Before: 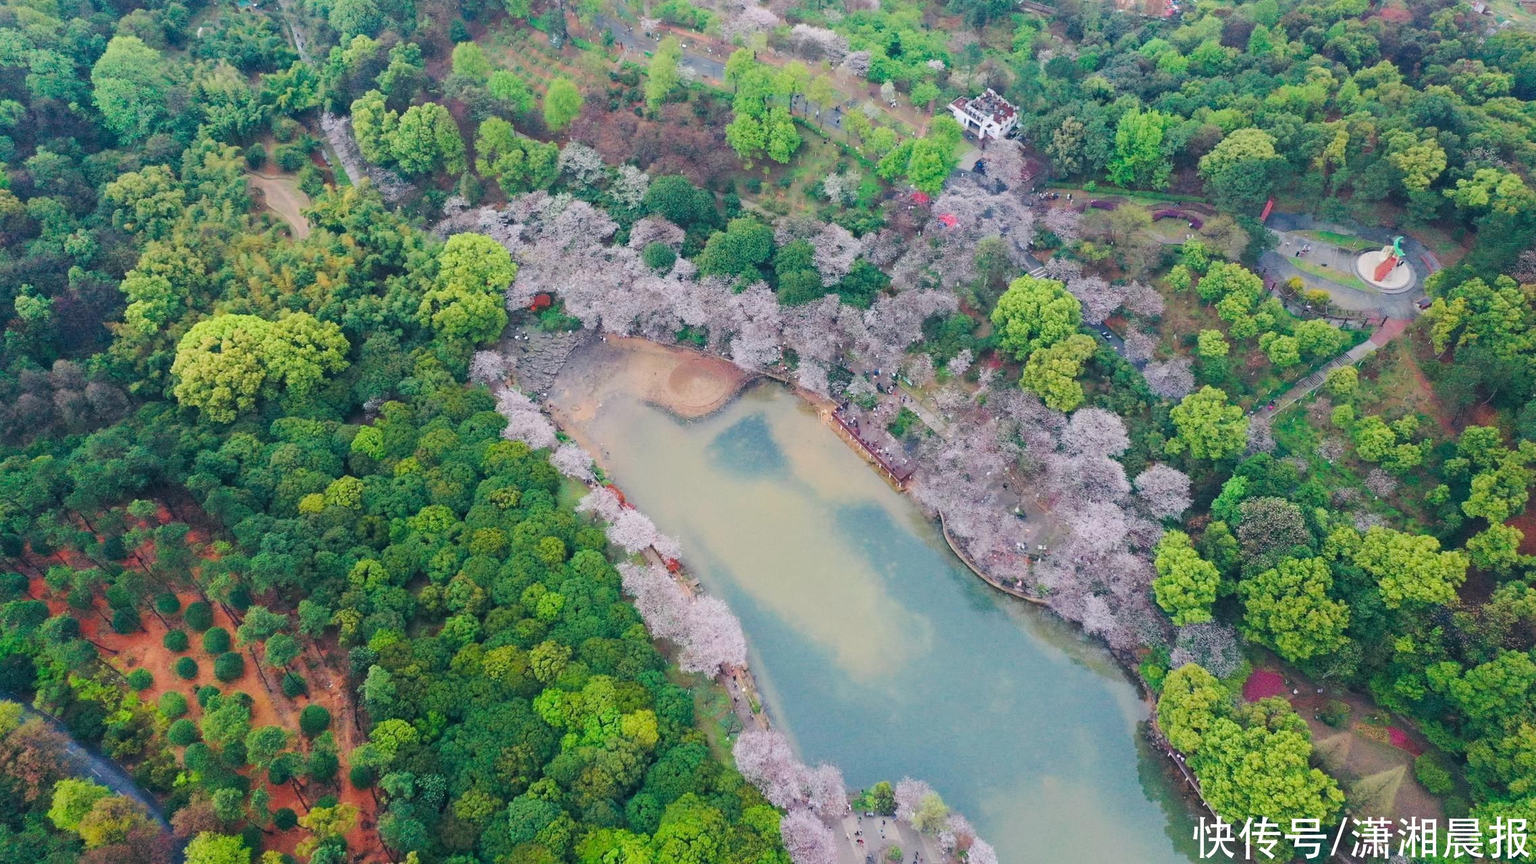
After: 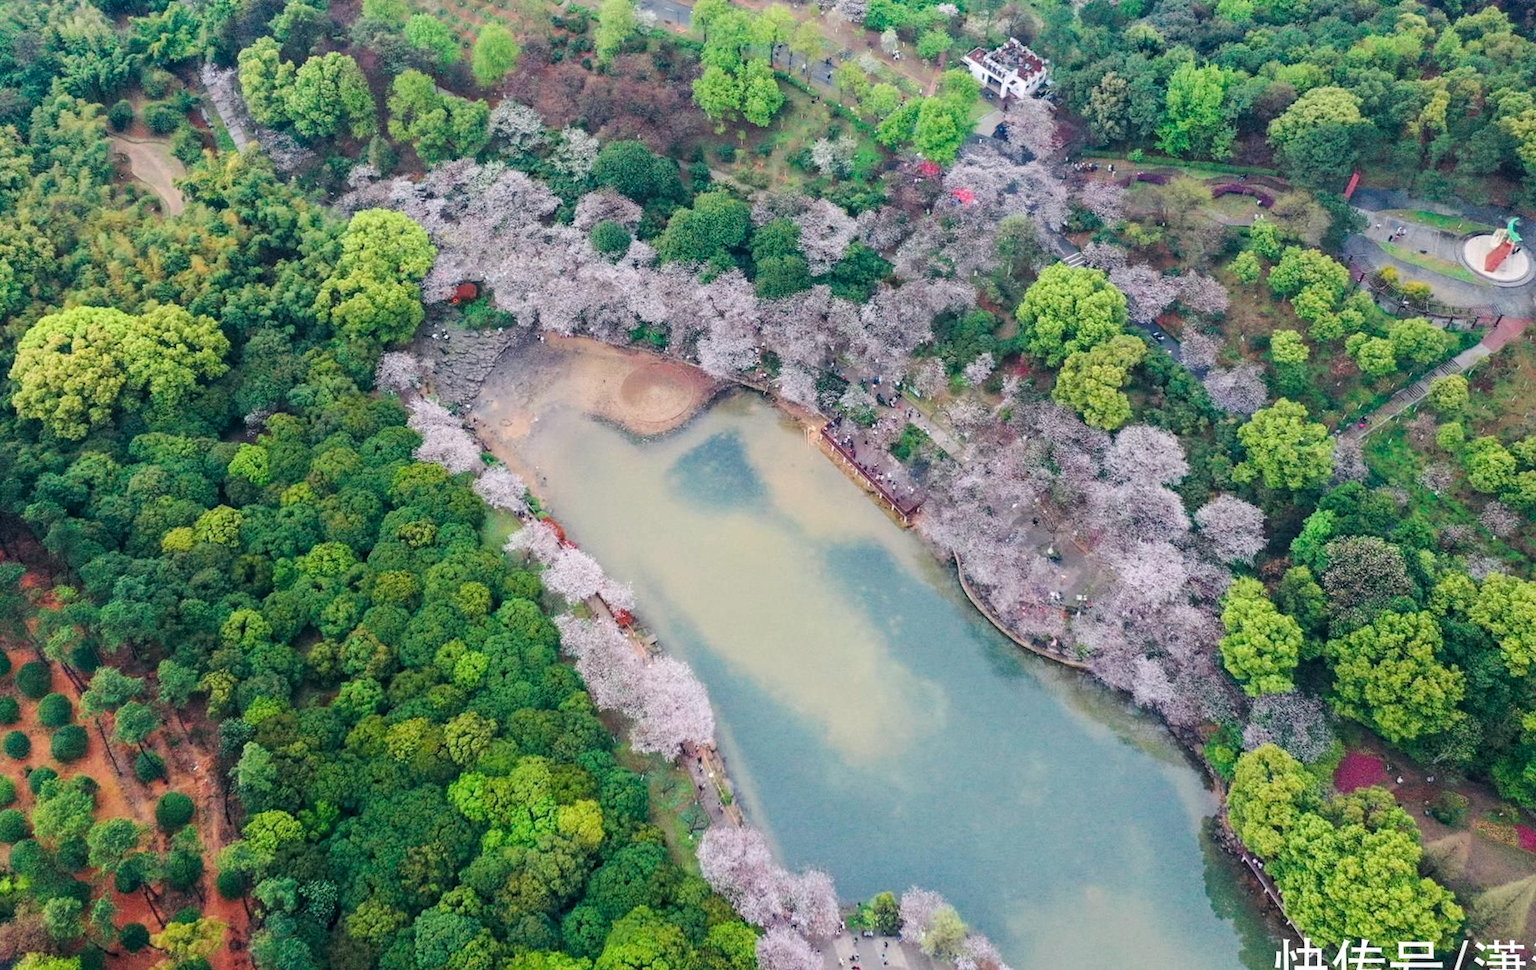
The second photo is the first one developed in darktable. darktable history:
local contrast: detail 130%
rotate and perspective: rotation 0.226°, lens shift (vertical) -0.042, crop left 0.023, crop right 0.982, crop top 0.006, crop bottom 0.994
crop: left 9.807%, top 6.259%, right 7.334%, bottom 2.177%
shadows and highlights: shadows -30, highlights 30
exposure: exposure -0.01 EV, compensate highlight preservation false
